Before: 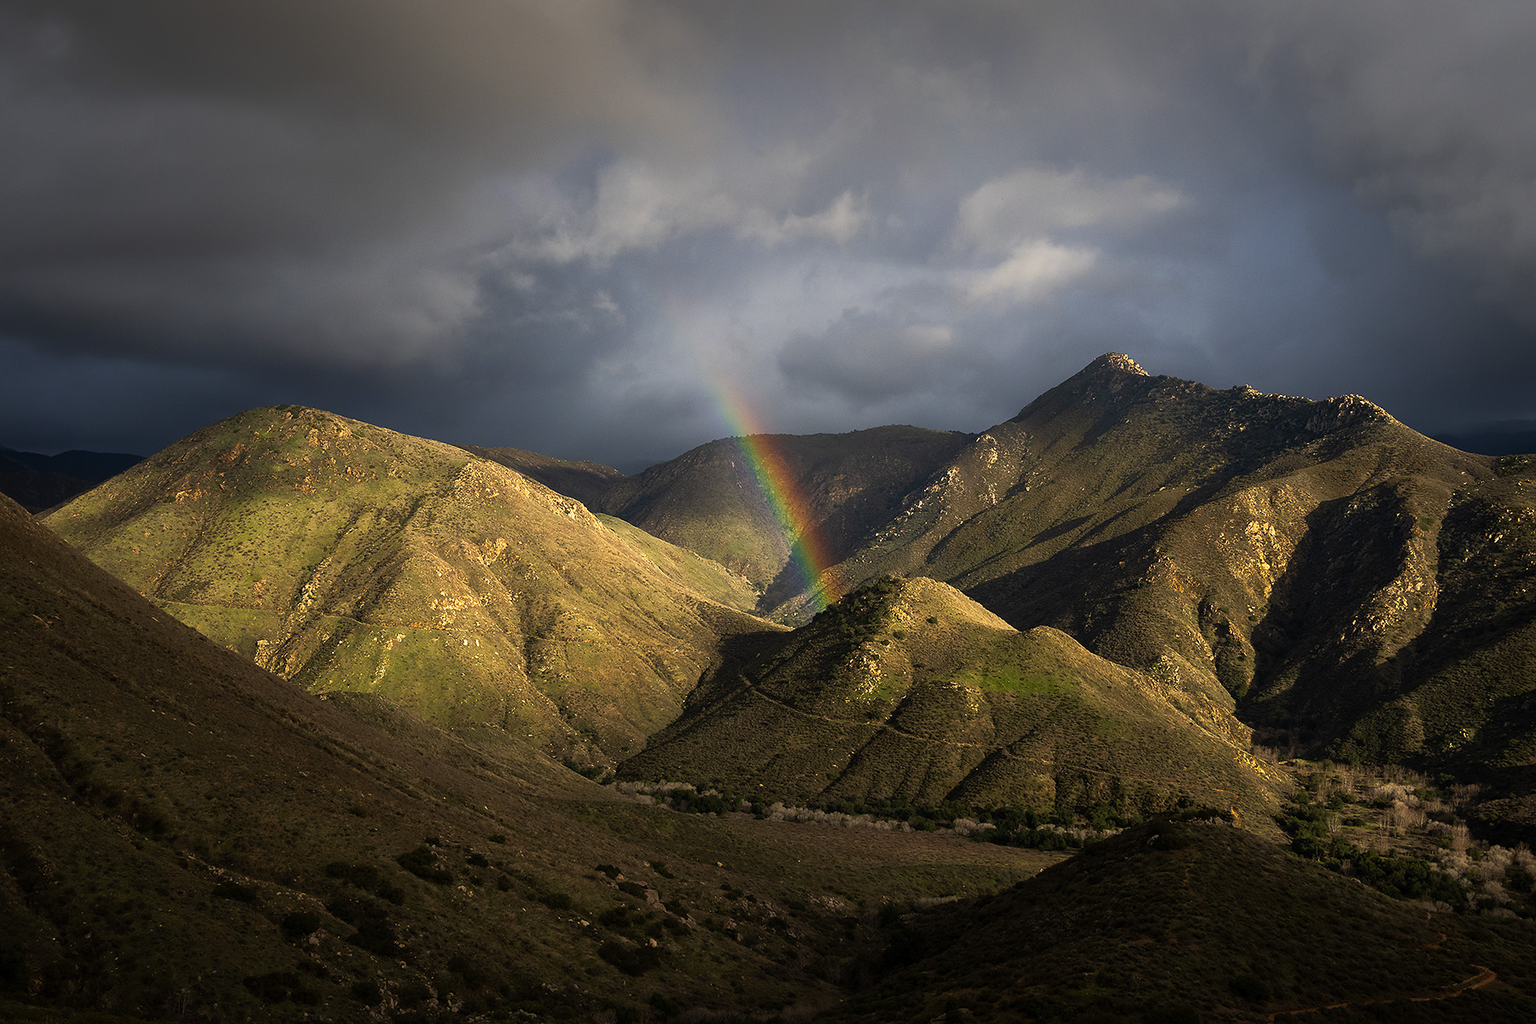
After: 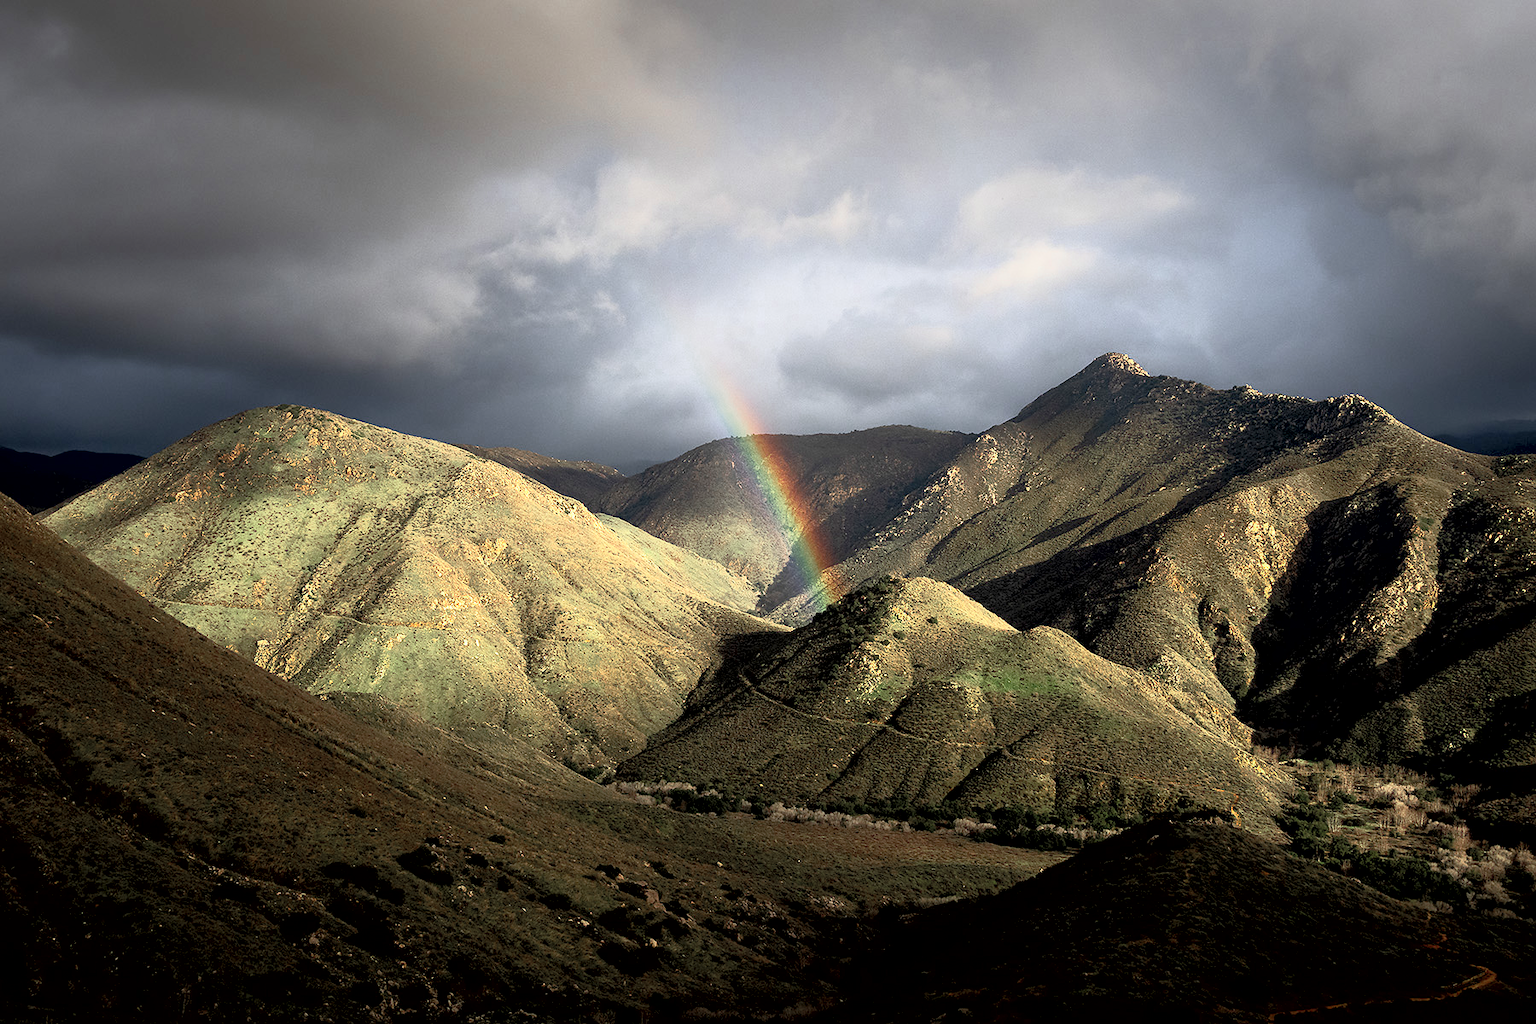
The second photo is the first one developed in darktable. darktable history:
exposure: black level correction 0.009, compensate highlight preservation false
contrast brightness saturation: contrast 0.39, brightness 0.53
color zones: curves: ch0 [(0, 0.466) (0.128, 0.466) (0.25, 0.5) (0.375, 0.456) (0.5, 0.5) (0.625, 0.5) (0.737, 0.652) (0.875, 0.5)]; ch1 [(0, 0.603) (0.125, 0.618) (0.261, 0.348) (0.372, 0.353) (0.497, 0.363) (0.611, 0.45) (0.731, 0.427) (0.875, 0.518) (0.998, 0.652)]; ch2 [(0, 0.559) (0.125, 0.451) (0.253, 0.564) (0.37, 0.578) (0.5, 0.466) (0.625, 0.471) (0.731, 0.471) (0.88, 0.485)]
